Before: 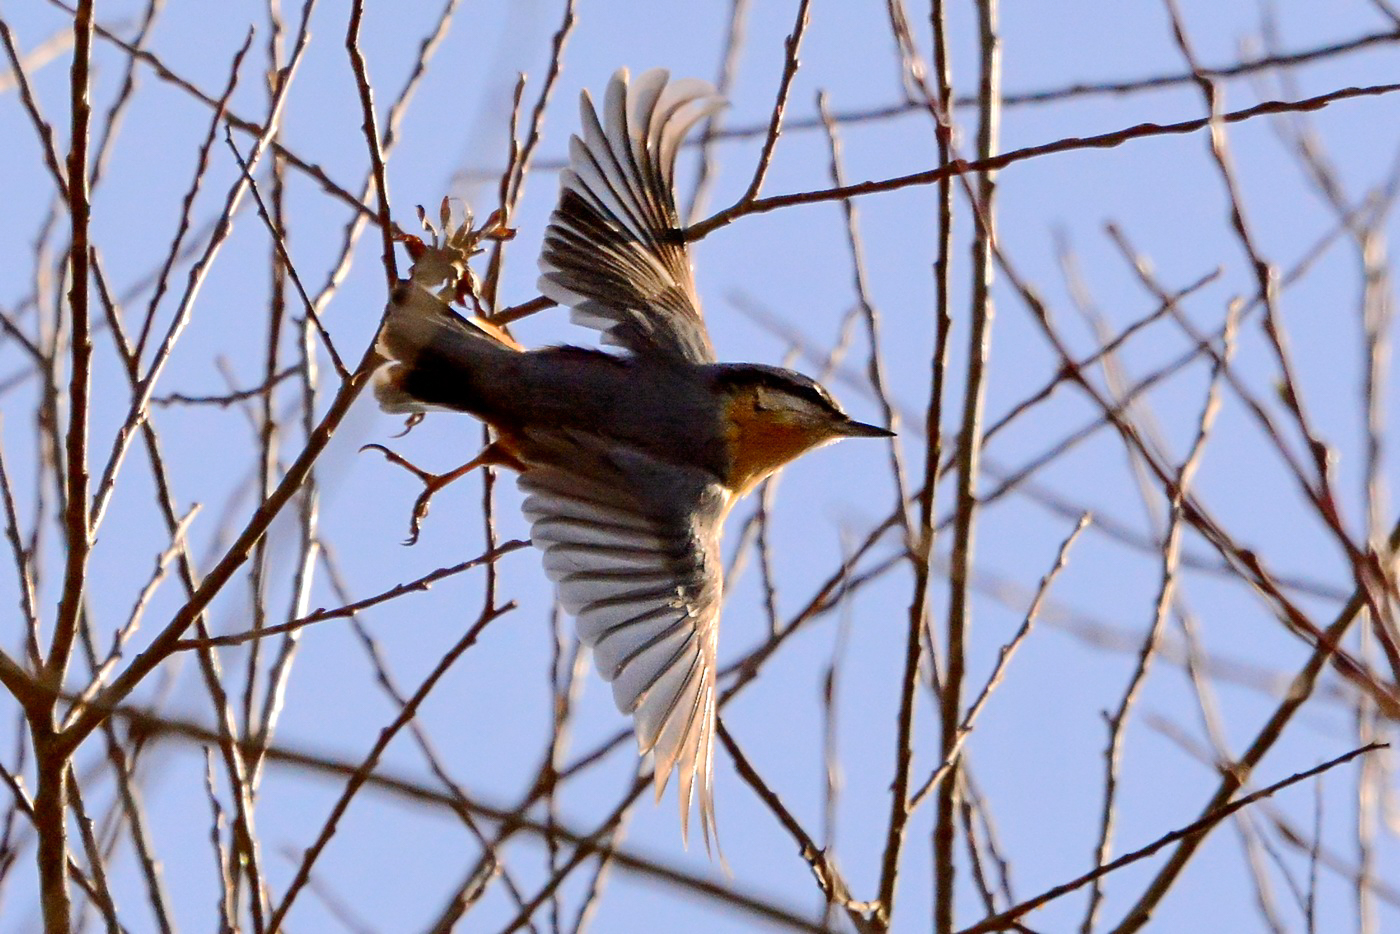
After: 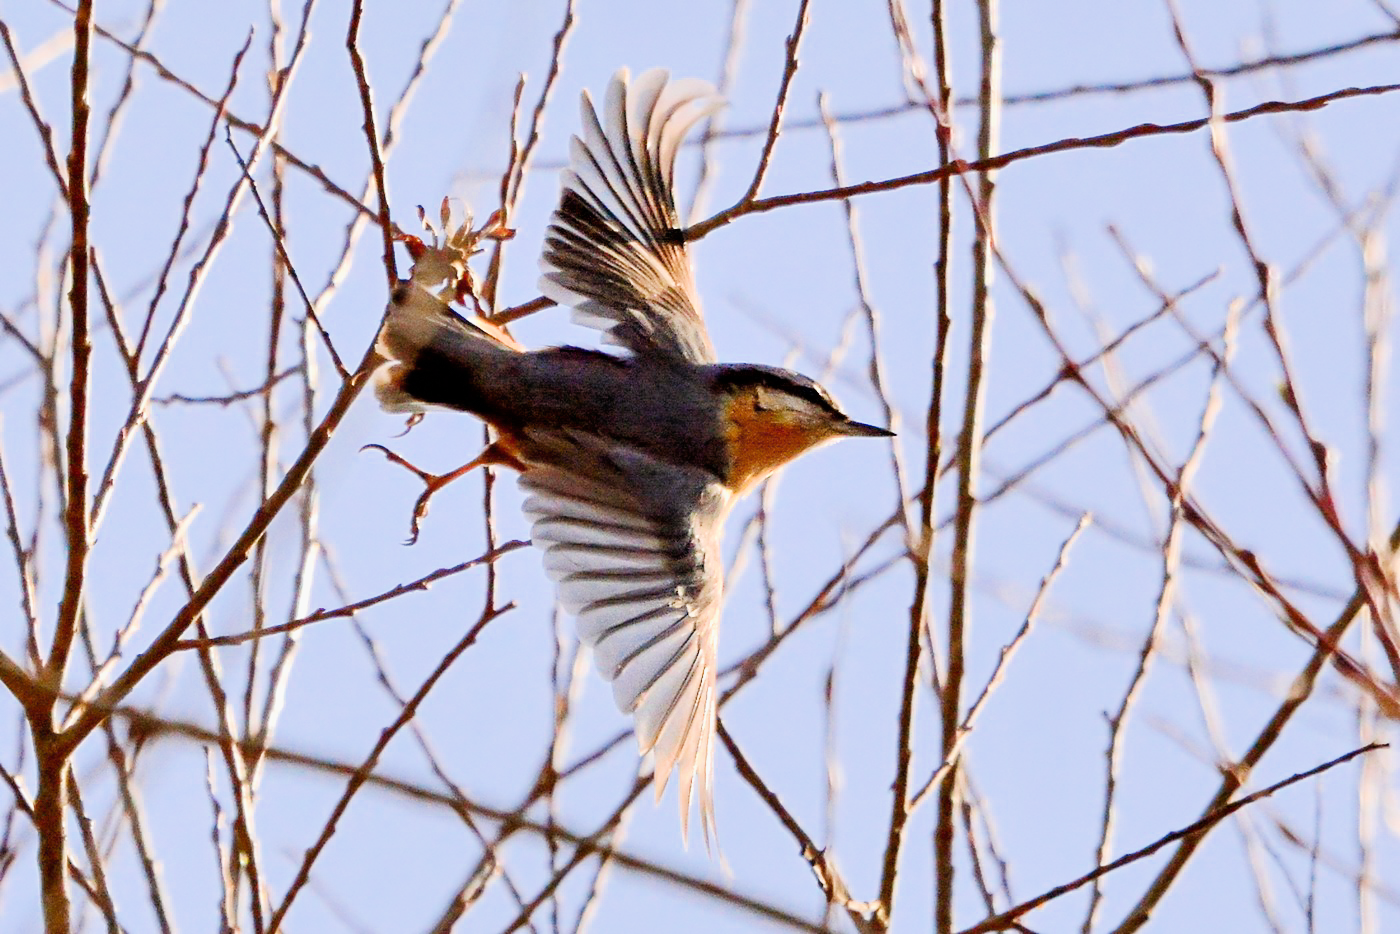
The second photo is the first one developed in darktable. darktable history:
exposure: black level correction 0, exposure 1.45 EV, compensate exposure bias true, compensate highlight preservation false
shadows and highlights: shadows 75, highlights -25, soften with gaussian
filmic rgb: black relative exposure -7.65 EV, white relative exposure 4.56 EV, hardness 3.61
bloom: size 3%, threshold 100%, strength 0%
